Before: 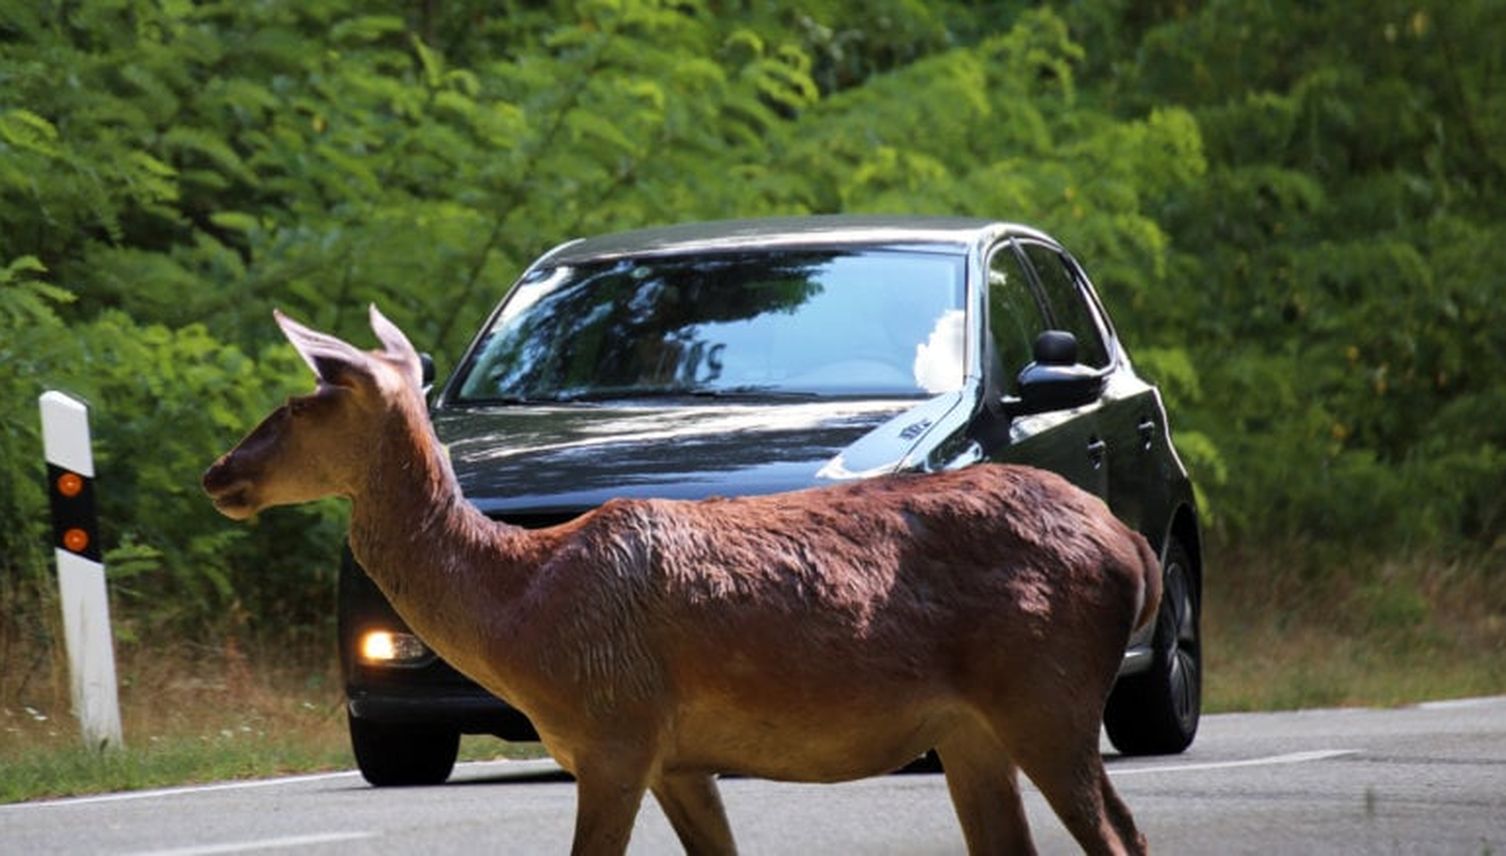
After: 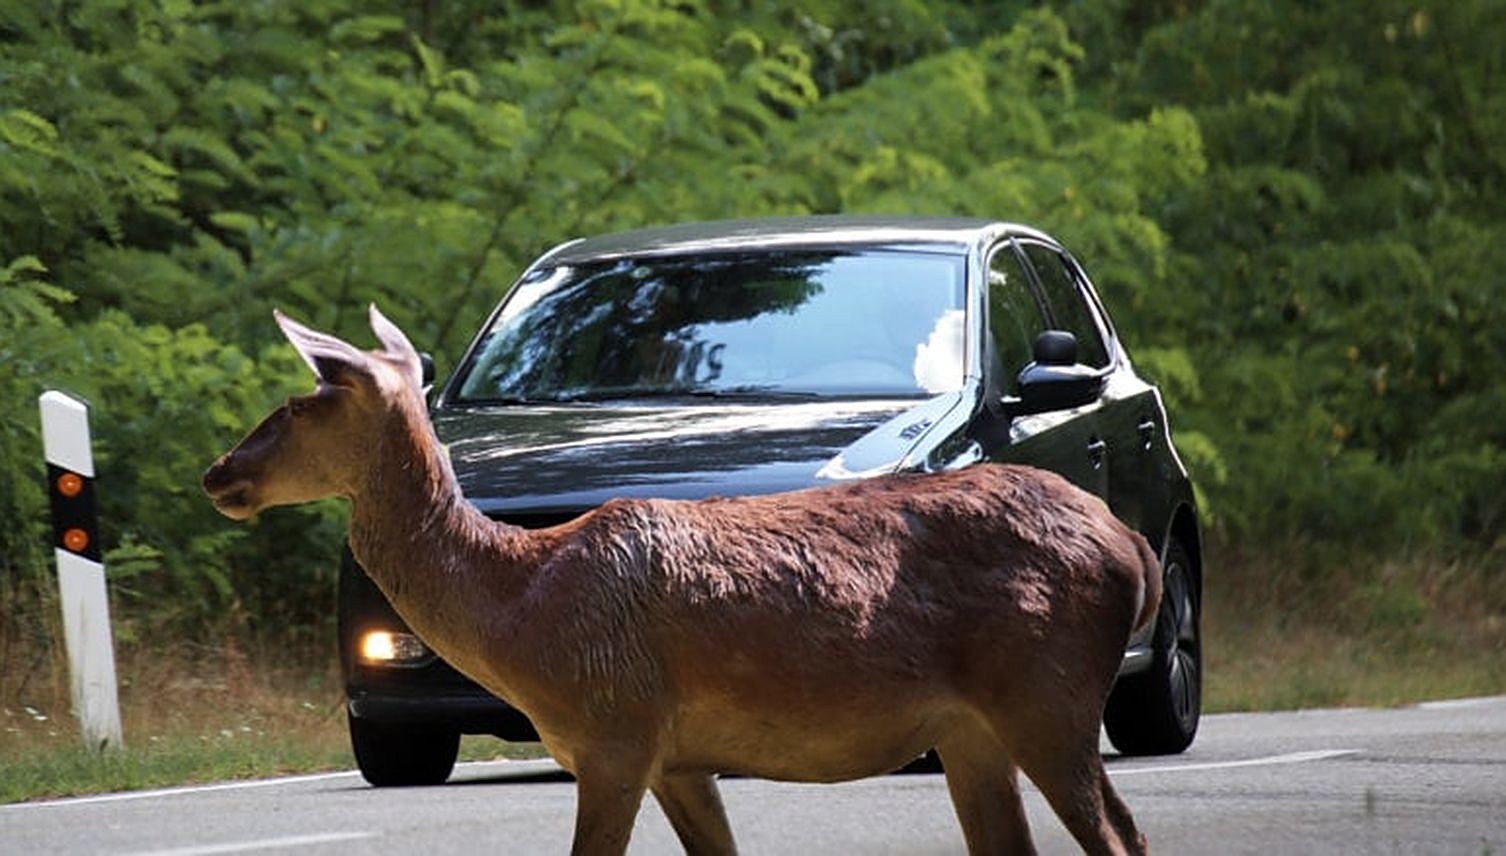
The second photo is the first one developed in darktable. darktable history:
sharpen: on, module defaults
contrast brightness saturation: saturation -0.1
